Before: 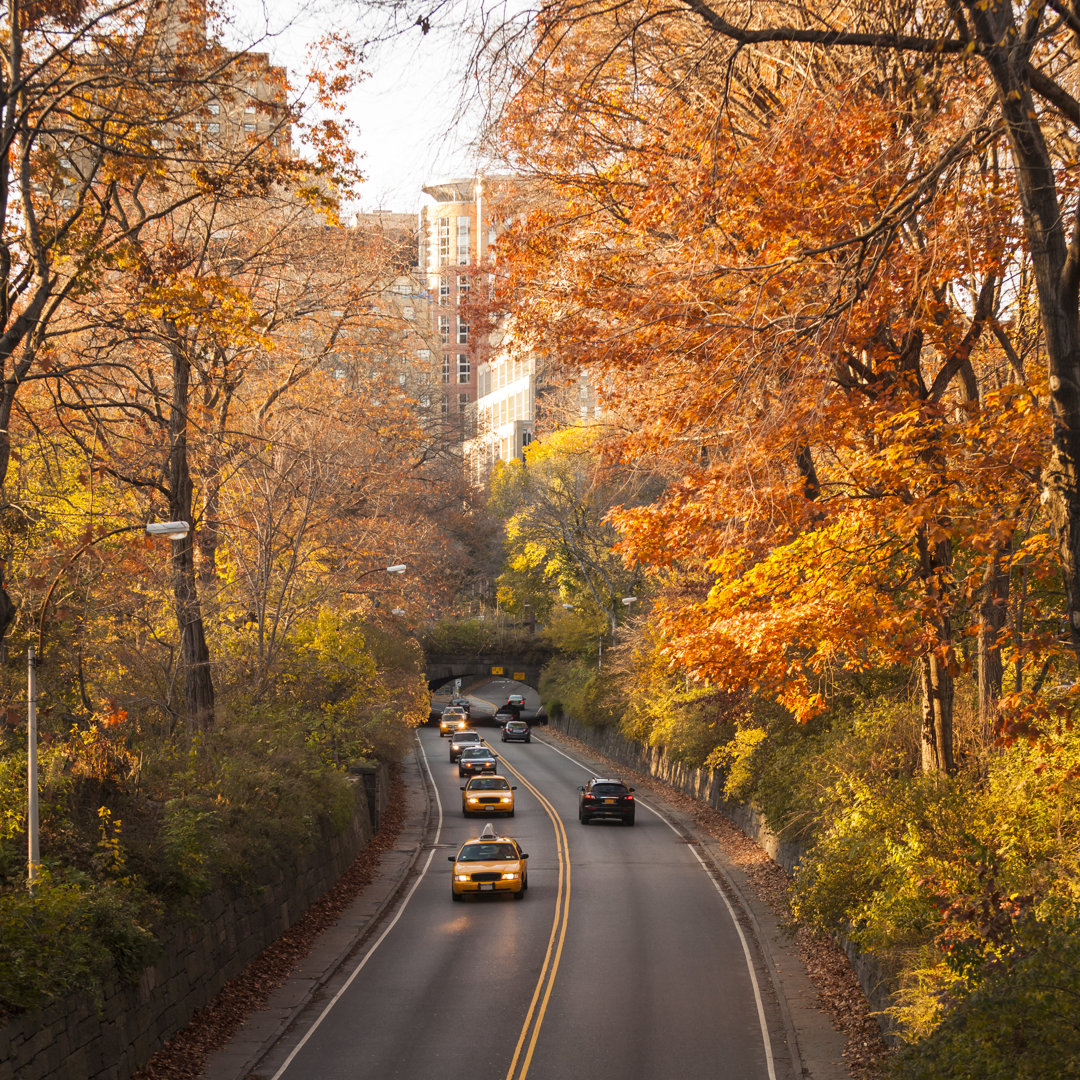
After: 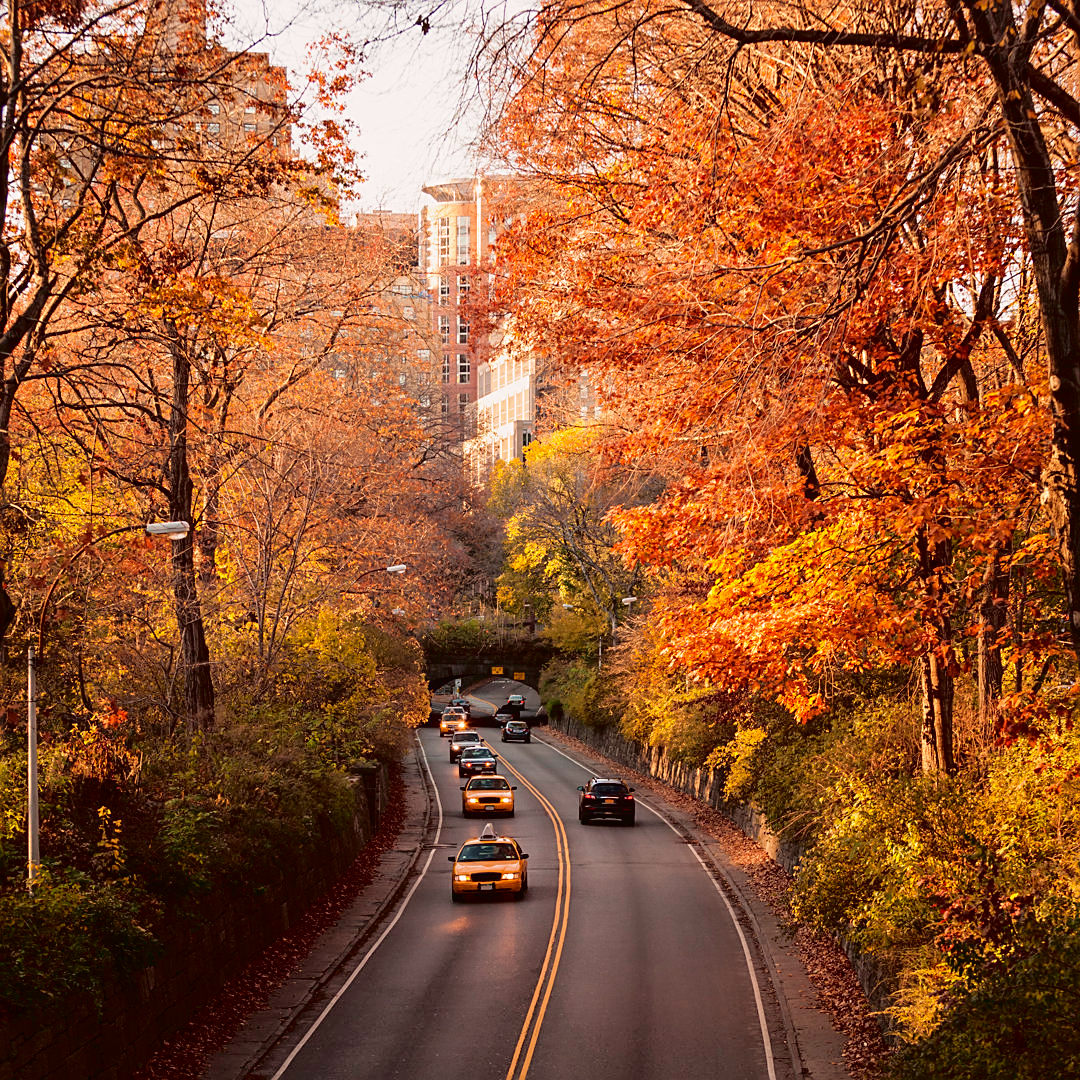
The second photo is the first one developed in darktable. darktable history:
tone curve: curves: ch0 [(0, 0.013) (0.181, 0.074) (0.337, 0.304) (0.498, 0.485) (0.78, 0.742) (0.993, 0.954)]; ch1 [(0, 0) (0.294, 0.184) (0.359, 0.34) (0.362, 0.35) (0.43, 0.41) (0.469, 0.463) (0.495, 0.502) (0.54, 0.563) (0.612, 0.641) (1, 1)]; ch2 [(0, 0) (0.44, 0.437) (0.495, 0.502) (0.524, 0.534) (0.557, 0.56) (0.634, 0.654) (0.728, 0.722) (1, 1)], color space Lab, independent channels, preserve colors none
sharpen: on, module defaults
